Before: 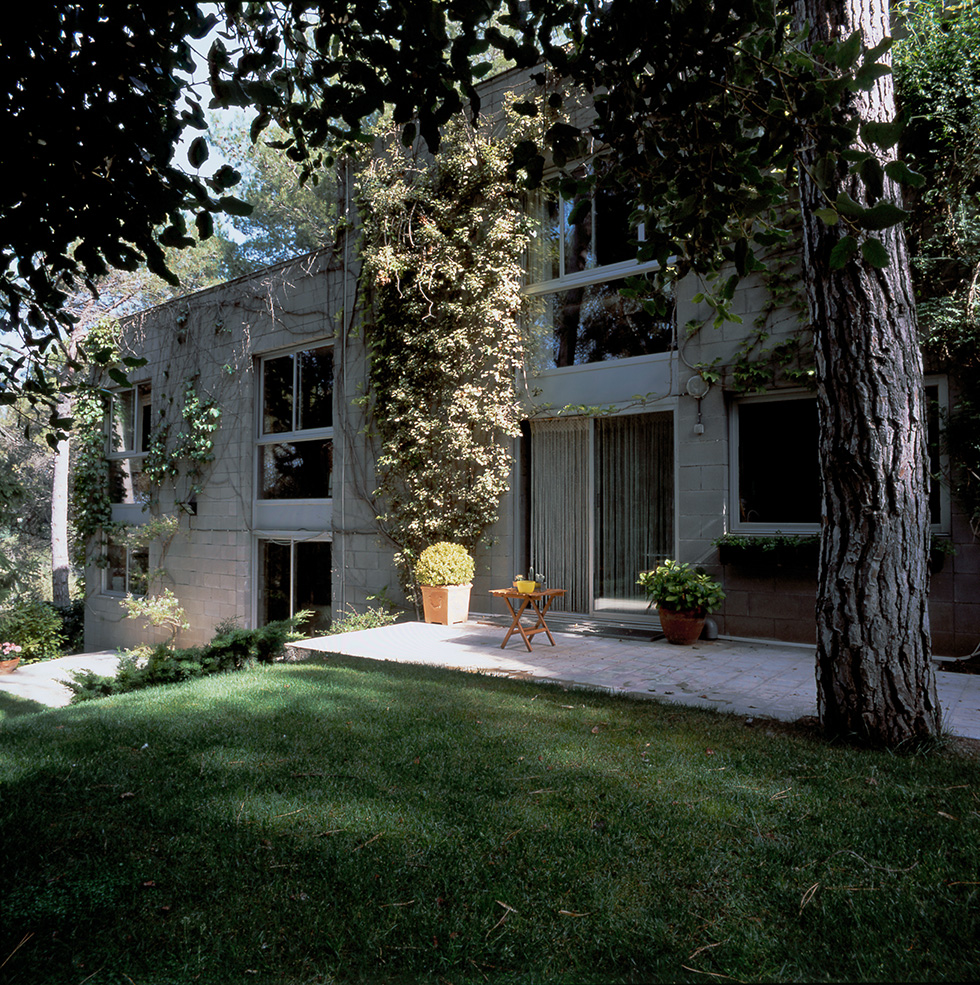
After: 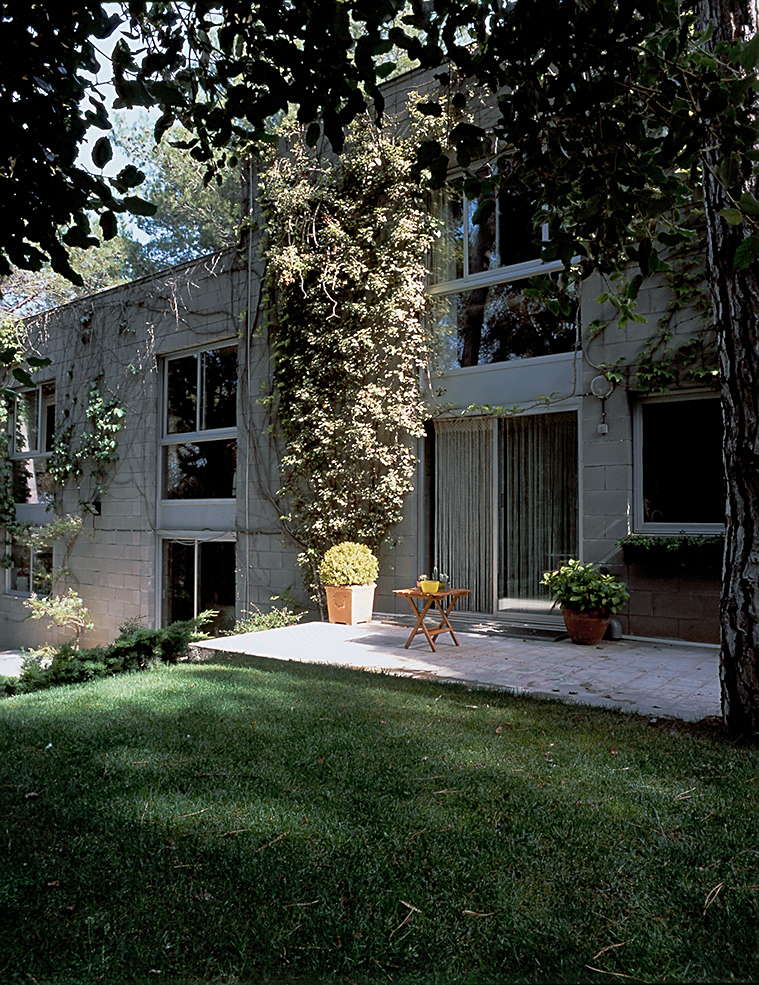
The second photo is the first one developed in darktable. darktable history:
sharpen: on, module defaults
crop: left 9.88%, right 12.664%
